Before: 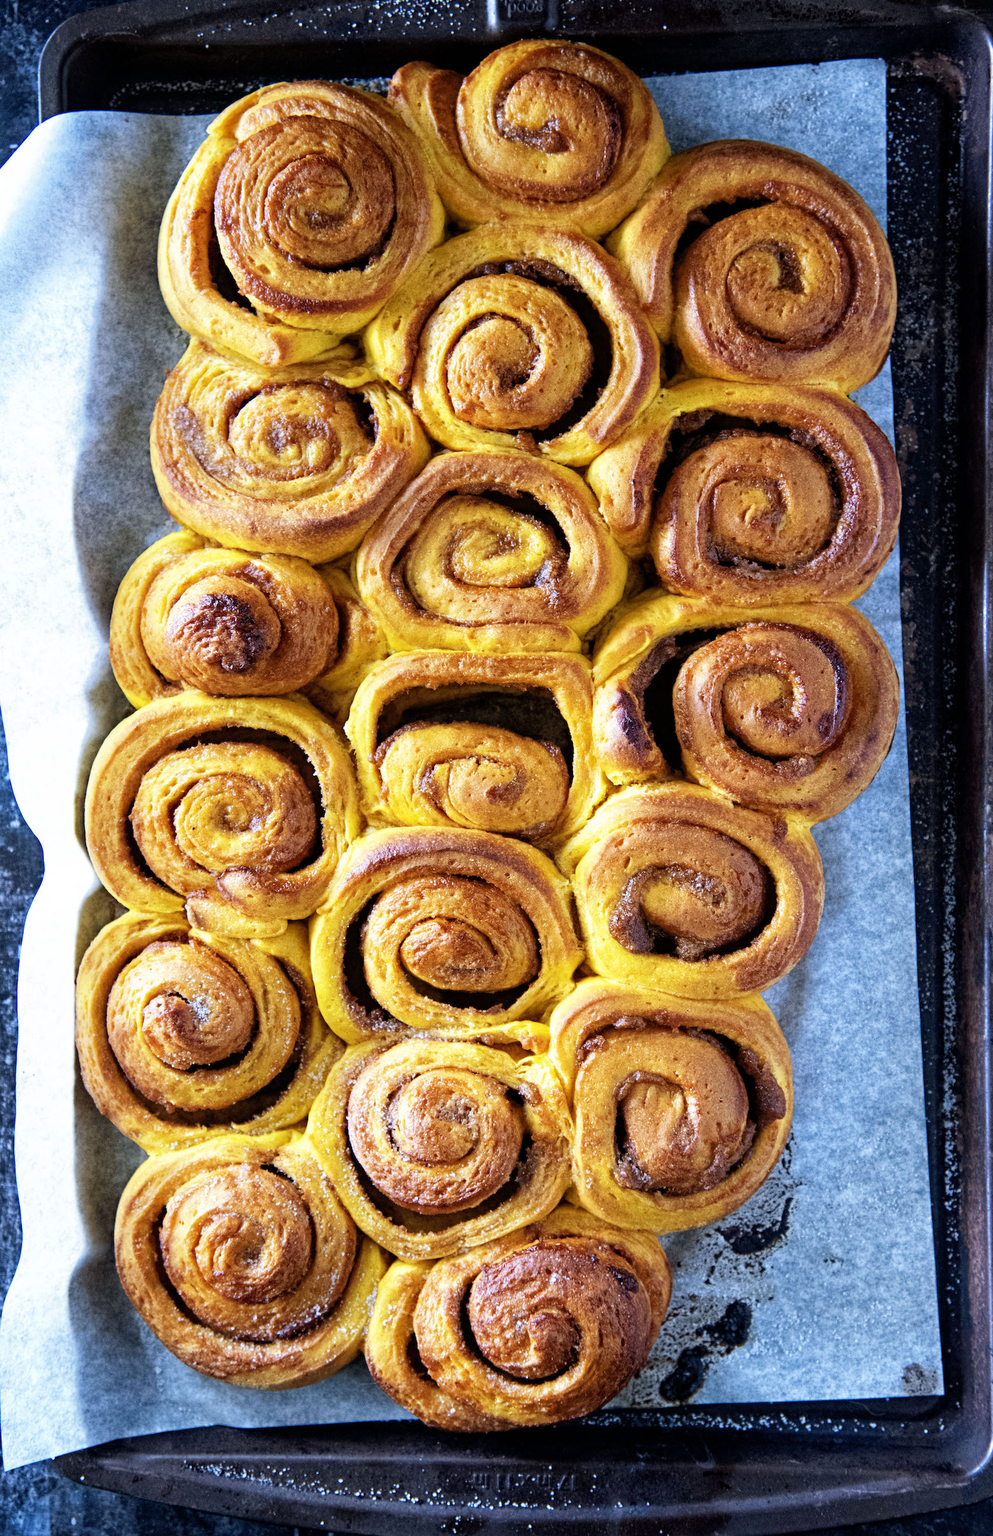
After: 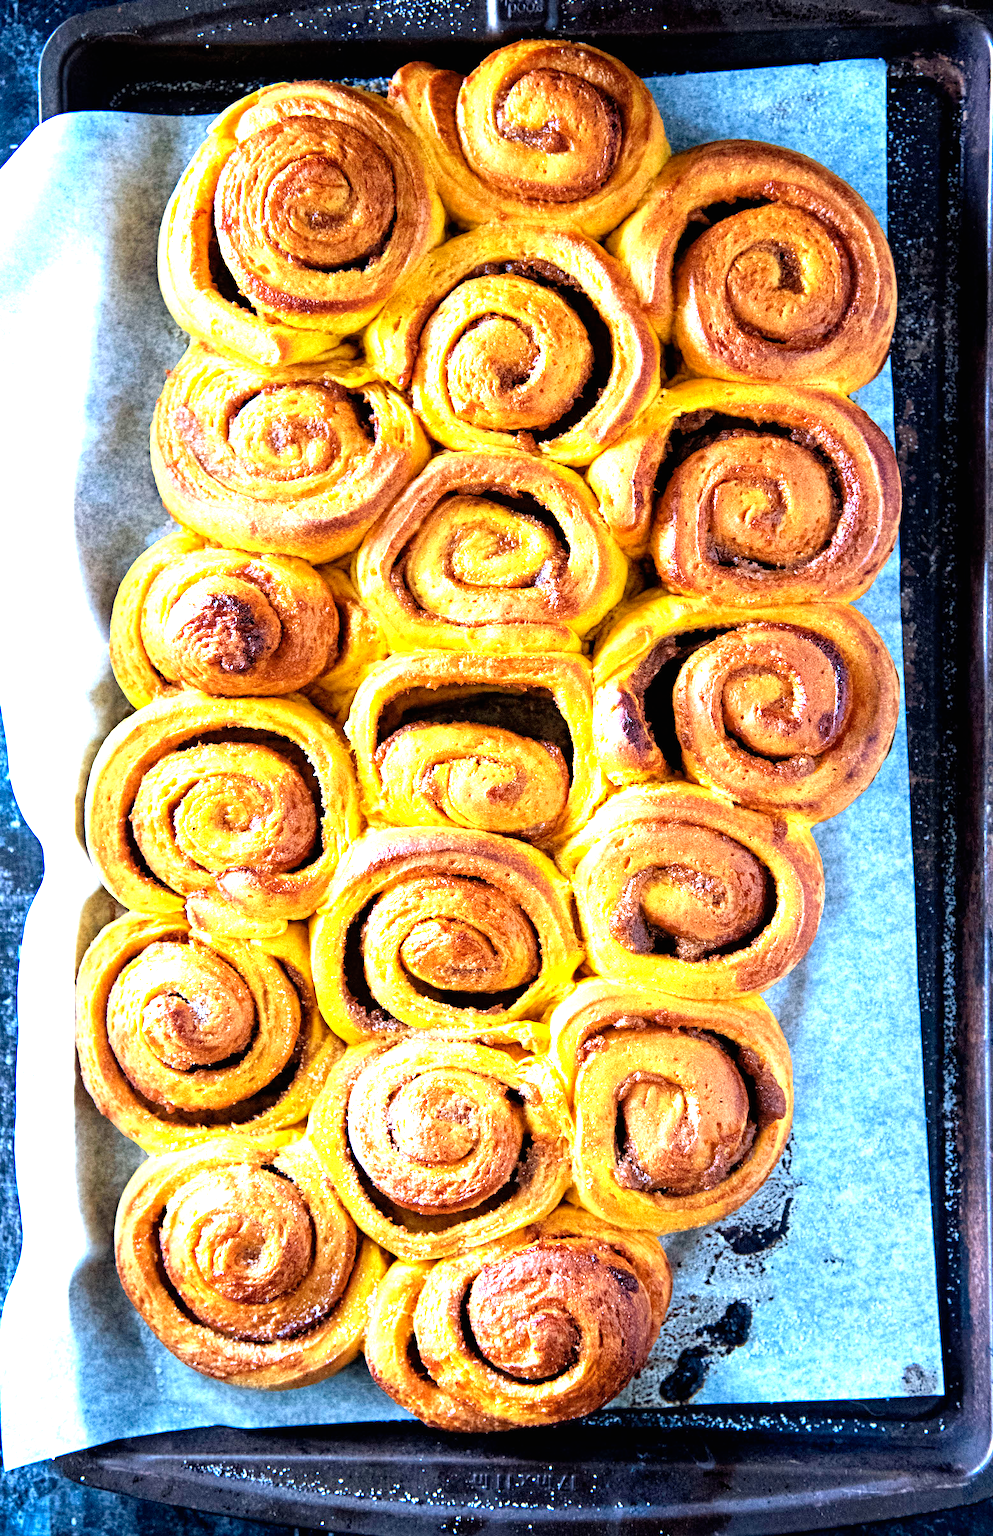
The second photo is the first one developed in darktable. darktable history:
exposure: black level correction 0, exposure 1.107 EV, compensate highlight preservation false
